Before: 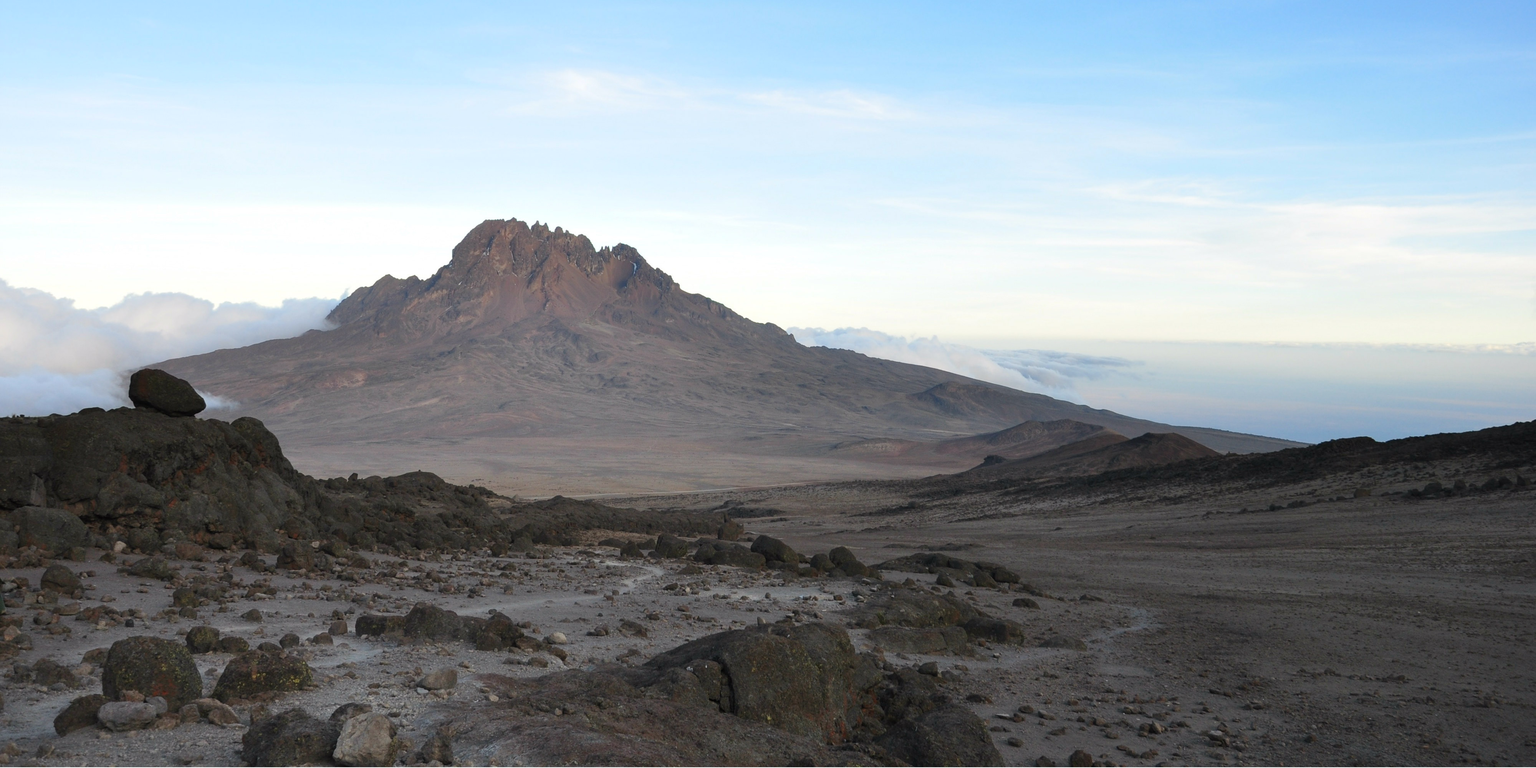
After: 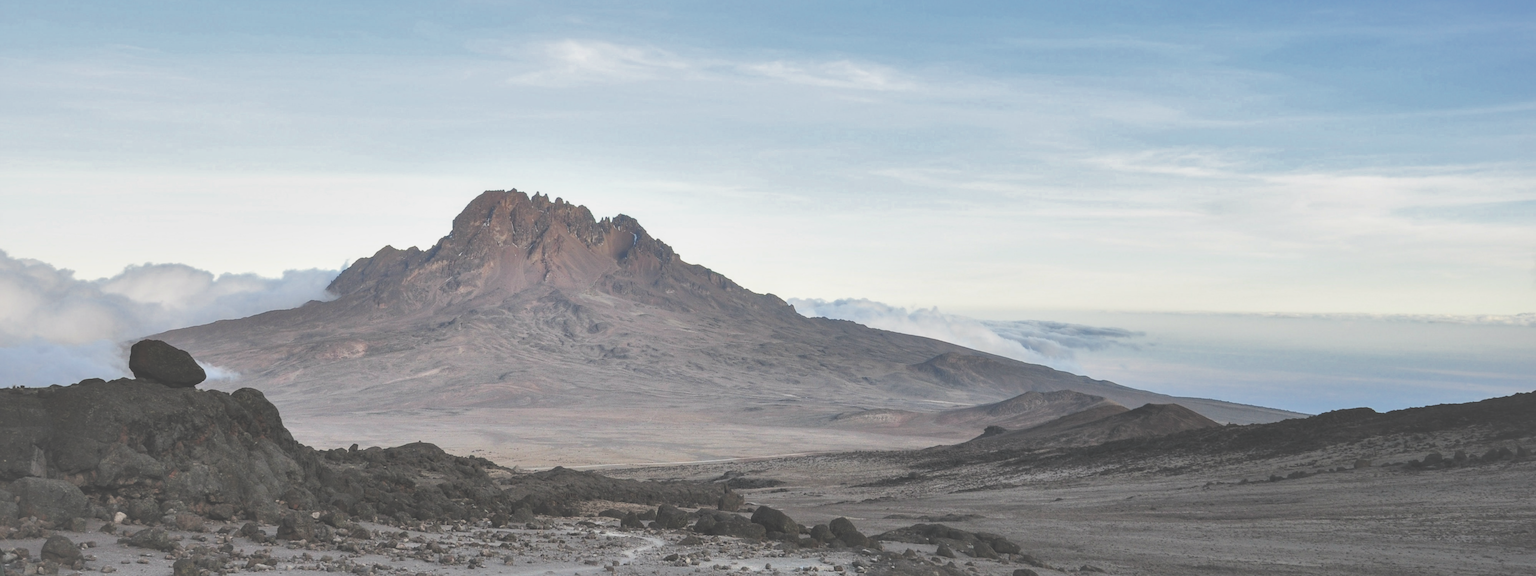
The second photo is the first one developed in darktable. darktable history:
local contrast: detail 150%
crop: top 3.857%, bottom 21.132%
shadows and highlights: highlights -60
color zones: curves: ch0 [(0, 0.5) (0.143, 0.5) (0.286, 0.5) (0.429, 0.5) (0.62, 0.489) (0.714, 0.445) (0.844, 0.496) (1, 0.5)]; ch1 [(0, 0.5) (0.143, 0.5) (0.286, 0.5) (0.429, 0.5) (0.571, 0.5) (0.714, 0.523) (0.857, 0.5) (1, 0.5)]
exposure: black level correction -0.071, exposure 0.5 EV, compensate highlight preservation false
filmic rgb: black relative exposure -5 EV, hardness 2.88, contrast 1.3, highlights saturation mix -10%
